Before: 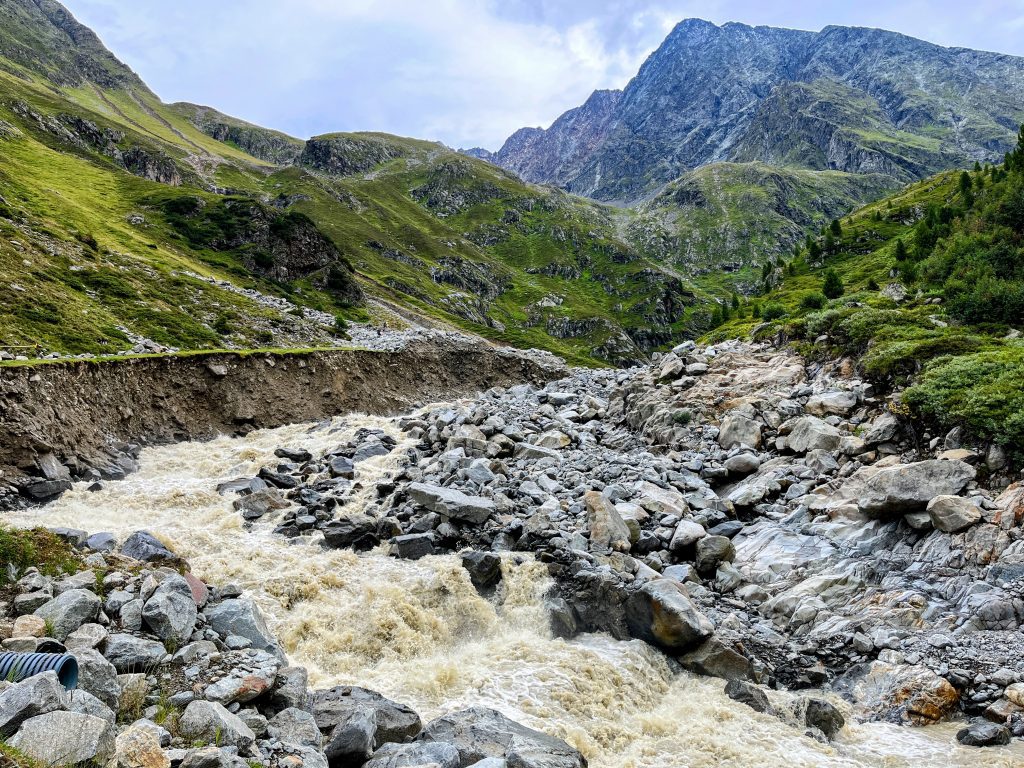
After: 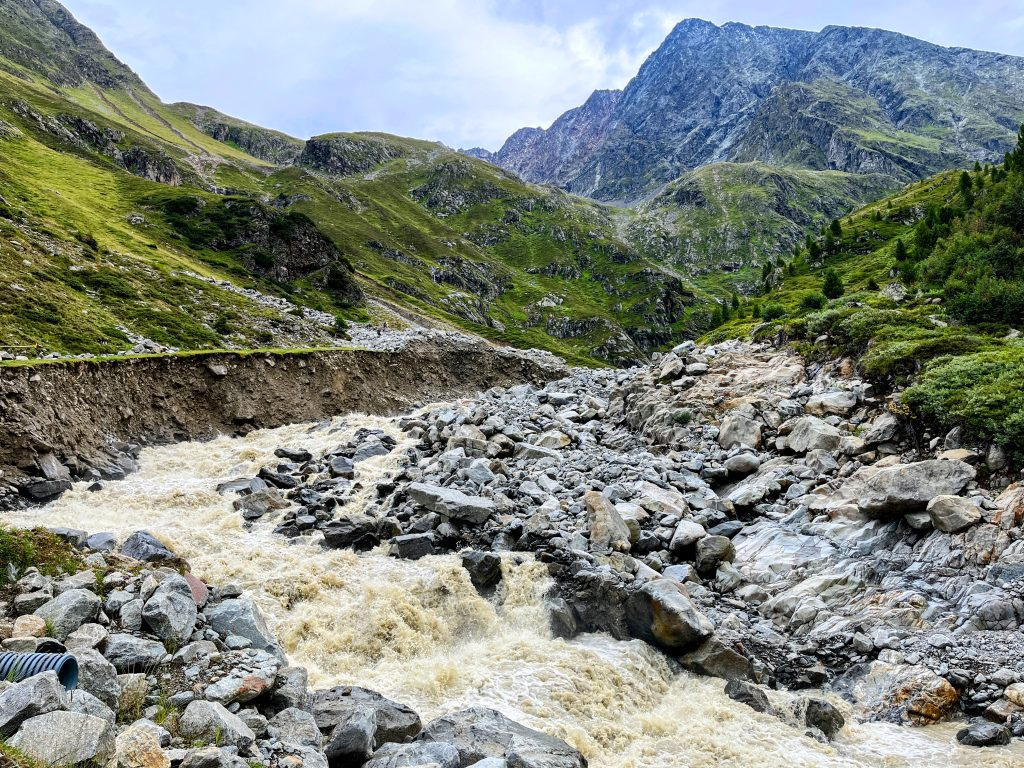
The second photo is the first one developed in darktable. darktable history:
contrast brightness saturation: contrast 0.103, brightness 0.017, saturation 0.018
exposure: compensate highlight preservation false
